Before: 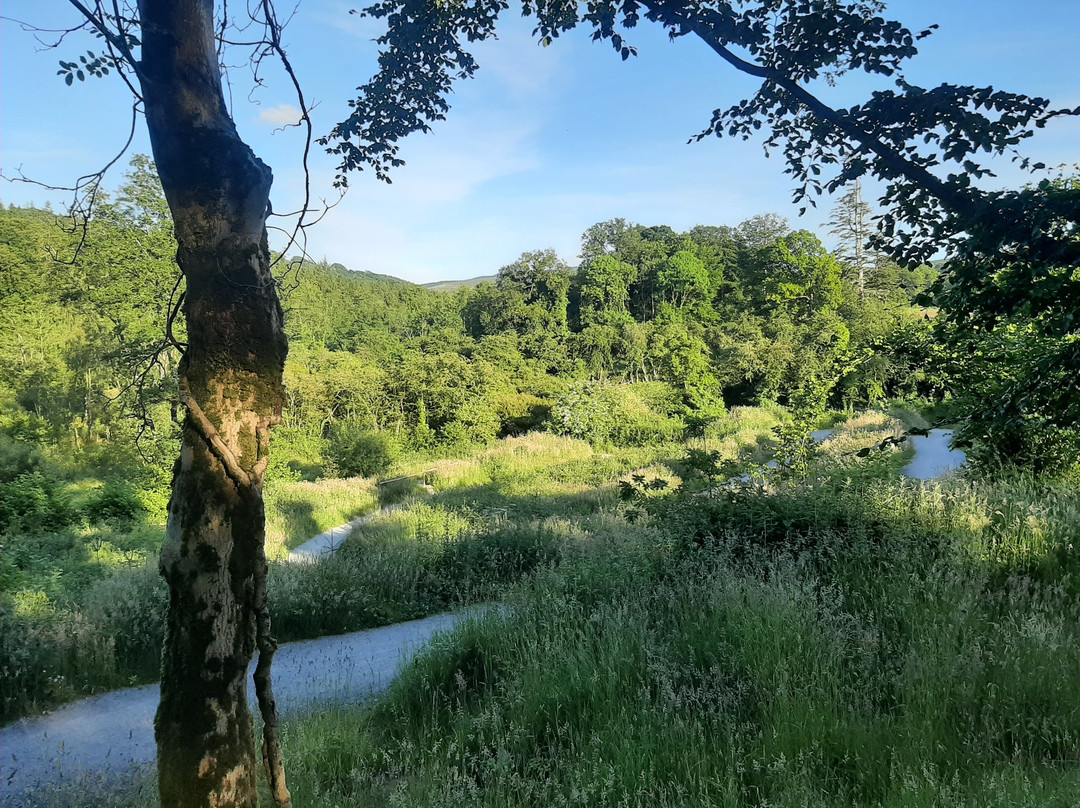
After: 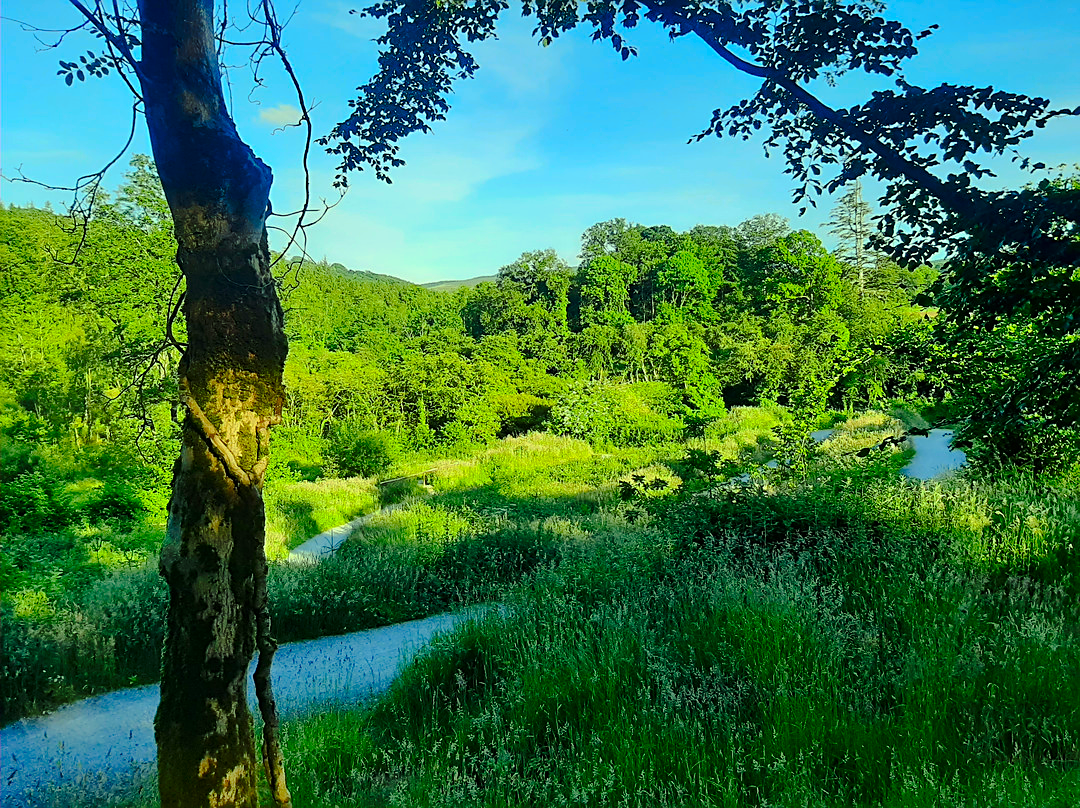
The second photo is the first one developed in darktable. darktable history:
tone curve: curves: ch0 [(0, 0.003) (0.211, 0.174) (0.482, 0.519) (0.843, 0.821) (0.992, 0.971)]; ch1 [(0, 0) (0.276, 0.206) (0.393, 0.364) (0.482, 0.477) (0.506, 0.5) (0.523, 0.523) (0.572, 0.592) (0.635, 0.665) (0.695, 0.759) (1, 1)]; ch2 [(0, 0) (0.438, 0.456) (0.498, 0.497) (0.536, 0.527) (0.562, 0.584) (0.619, 0.602) (0.698, 0.698) (1, 1)], preserve colors none
color correction: highlights a* -11.22, highlights b* 9.81, saturation 1.71
sharpen: on, module defaults
